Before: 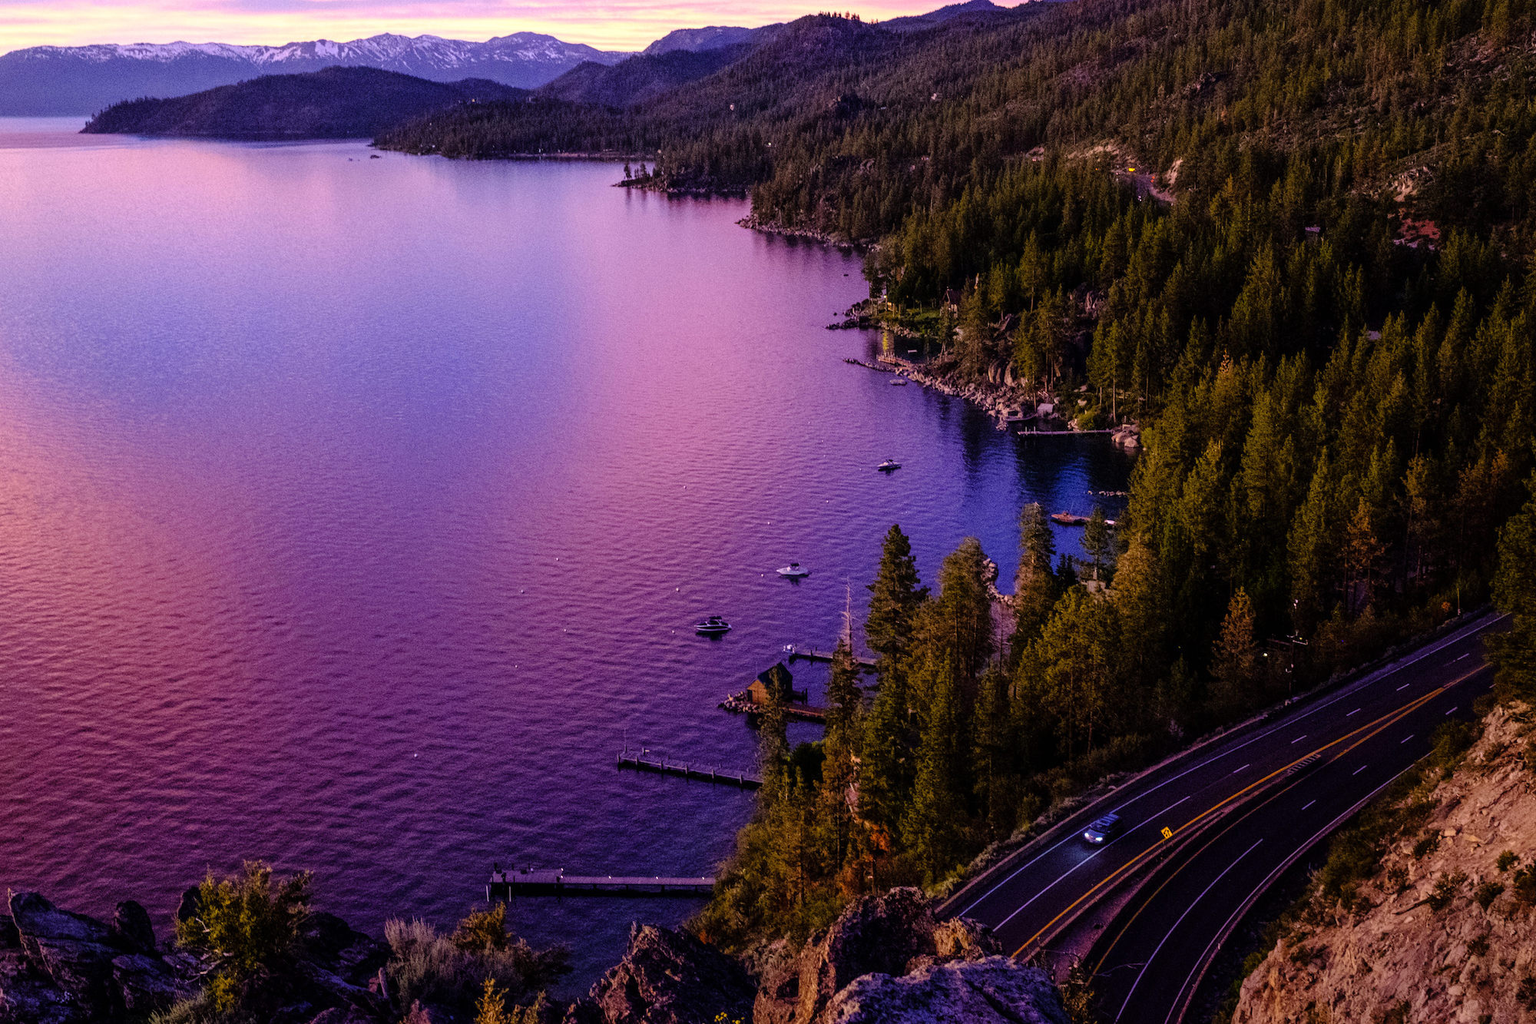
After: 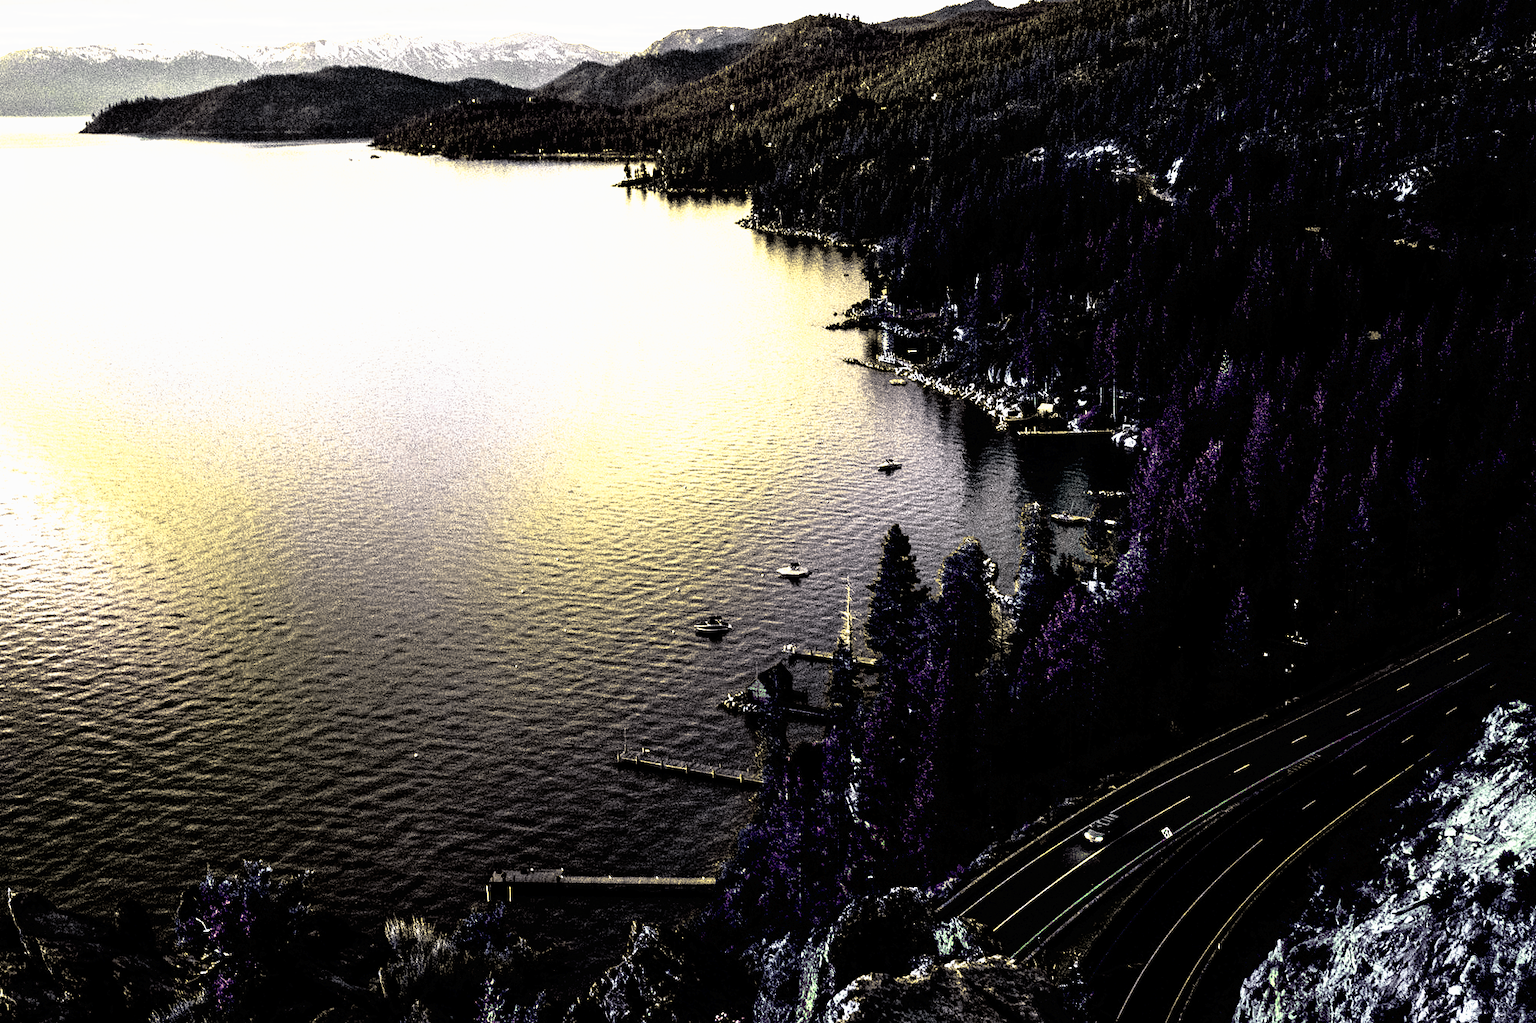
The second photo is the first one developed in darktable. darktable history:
tone curve: curves: ch0 [(0, 0) (0.003, 0.01) (0.011, 0.011) (0.025, 0.008) (0.044, 0.007) (0.069, 0.006) (0.1, 0.005) (0.136, 0.015) (0.177, 0.094) (0.224, 0.241) (0.277, 0.369) (0.335, 0.5) (0.399, 0.648) (0.468, 0.811) (0.543, 0.975) (0.623, 0.989) (0.709, 0.989) (0.801, 0.99) (0.898, 0.99) (1, 1)], preserve colors none
color look up table: target L [98.62, 100, 68.49, 69.52, 70.03, 96.54, 54.65, 70.62, 97.06, 97.02, 38.68, 28.72, 21.38, 0.194, 200.09, 100.34, 99.11, 68.49, 96.54, 100, 90.73, 97.19, 43.84, 23.27, 39.8, 46.6, 42.6, 29.96, 54.73, 100.34, 70.63, 69.98, 97.19, 31.56, 46.38, 38.15, 40.6, 43.19, 43.66, 17.92, 25.32, 13.89, 0.183, 12.87, 100, 55.12, 98.35, 64.85, 27.93], target a [-0.194, -0.097, -1.595, -1.27, 0.297, -2.838, -0.367, -2.577, -4.742, -4.943, -0.677, -1.169, -0.045, 0.069, 0, 0, -0.948, -1.595, -2.838, -0.097, -68.31, -0.264, 1.504, 4.409, 2.074, 0.614, 0.166, 1.104, -0.001, 0.001, -2.465, -0.067, -0.264, 5.388, -3.073, 1.278, 0.836, -0.121, -0.29, 3.292, -0.138, 0.707, 0, 0.493, -0.097, -0.158, -10.08, -37.19, -0.749], target b [2.414, 1.214, 23.03, 1.621, -1.061, 44.04, -0.12, 29, 72.61, 73.13, 3.166, 2.565, 1.043, -0.254, 0, 0, 0.739, 23.03, 44.04, 1.214, 63.9, 0.988, 3.559, 1.432, 4.012, 4.684, 4.864, 2.541, 0.01, -0.001, 27.14, 0.82, 0.988, 2.249, 4.426, 2.616, 3.983, 4.422, 2.762, 0.448, 1.997, 0.25, 0, 0.172, 1.214, 0.589, 78.05, 22.54, 2.161], num patches 49
